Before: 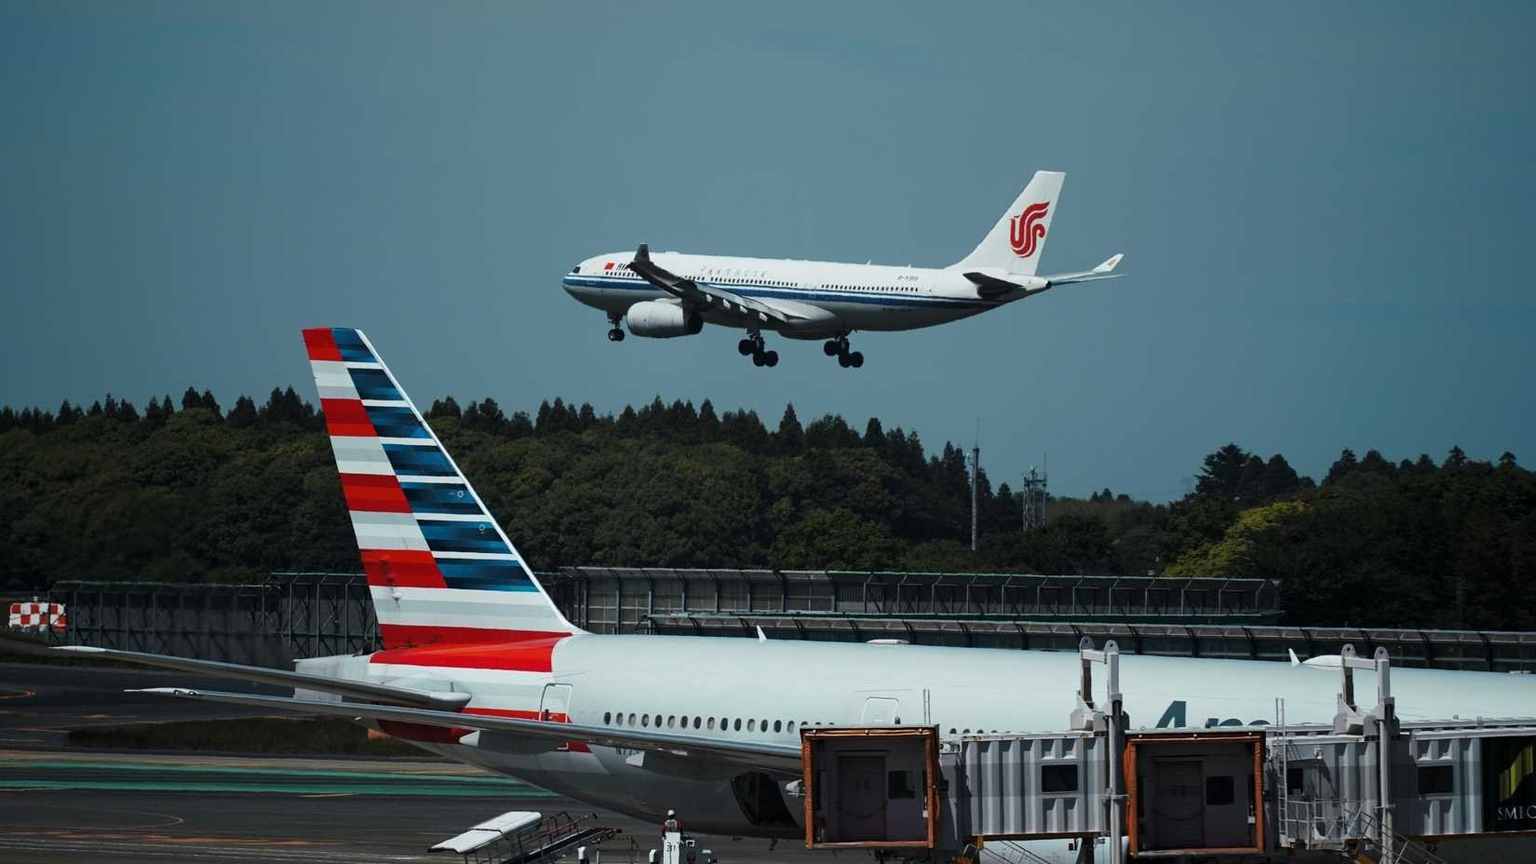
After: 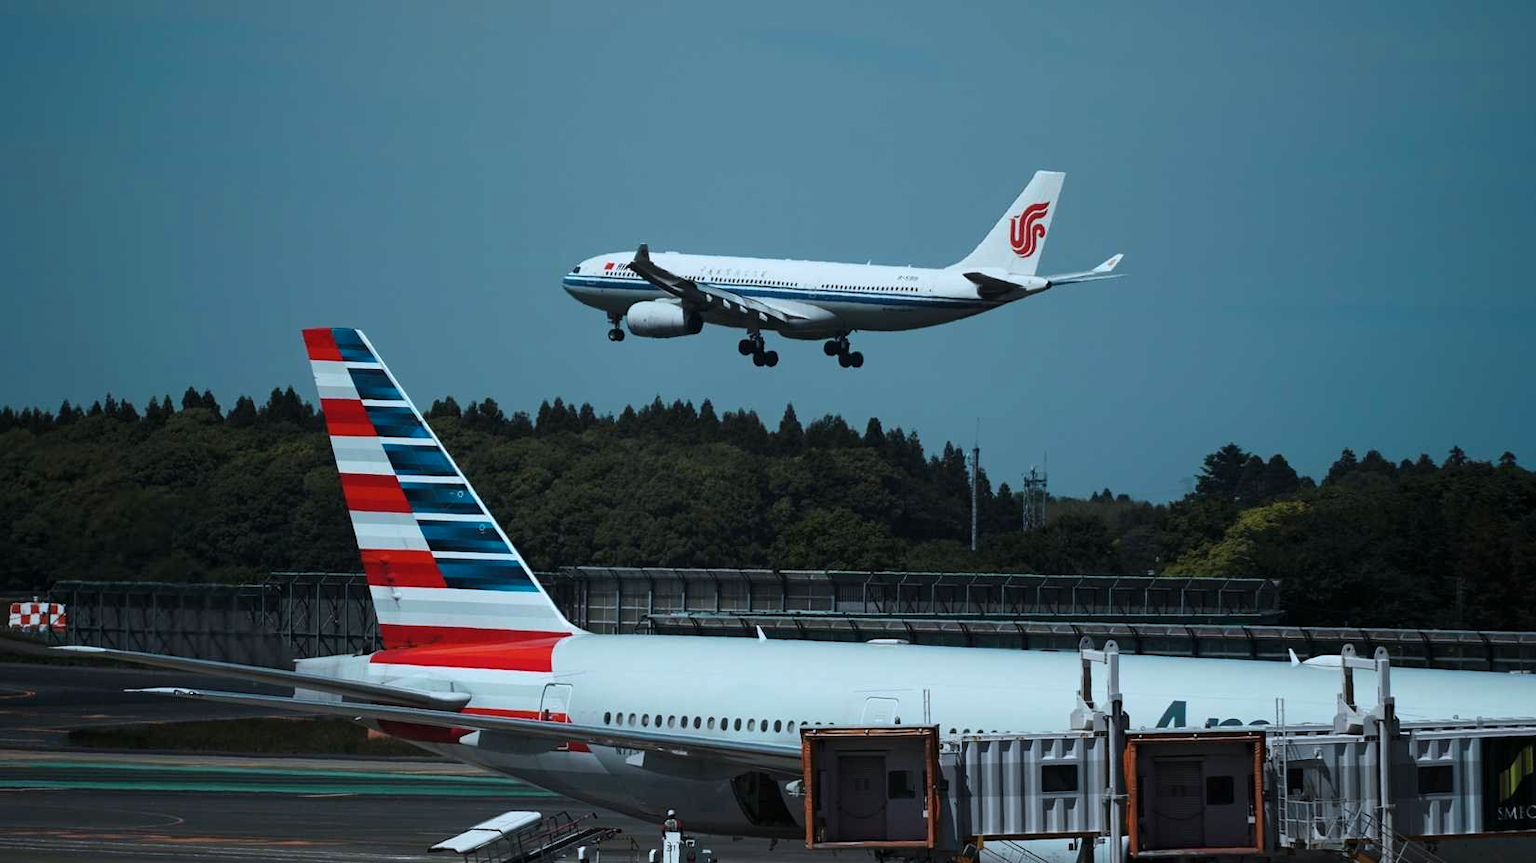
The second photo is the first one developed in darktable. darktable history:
color correction: highlights a* -3.89, highlights b* -10.72
